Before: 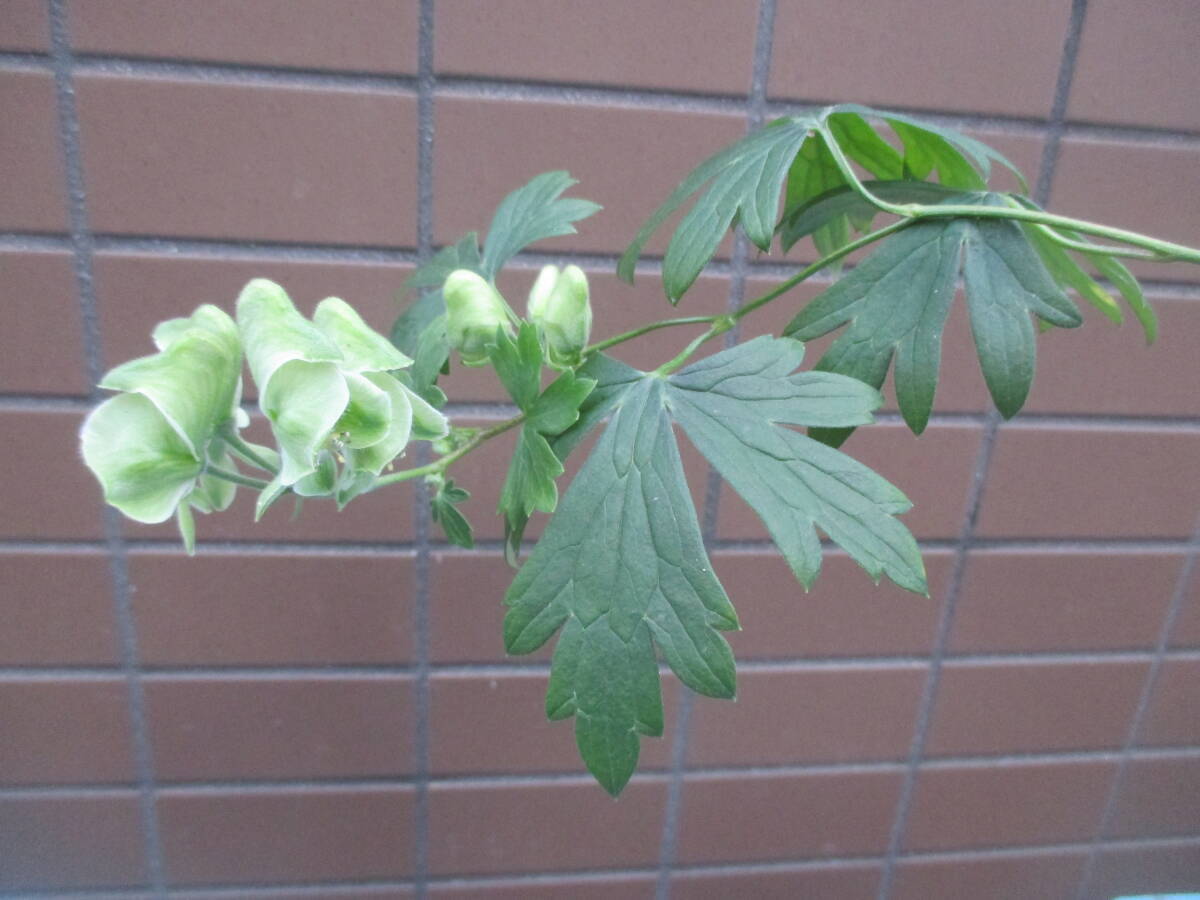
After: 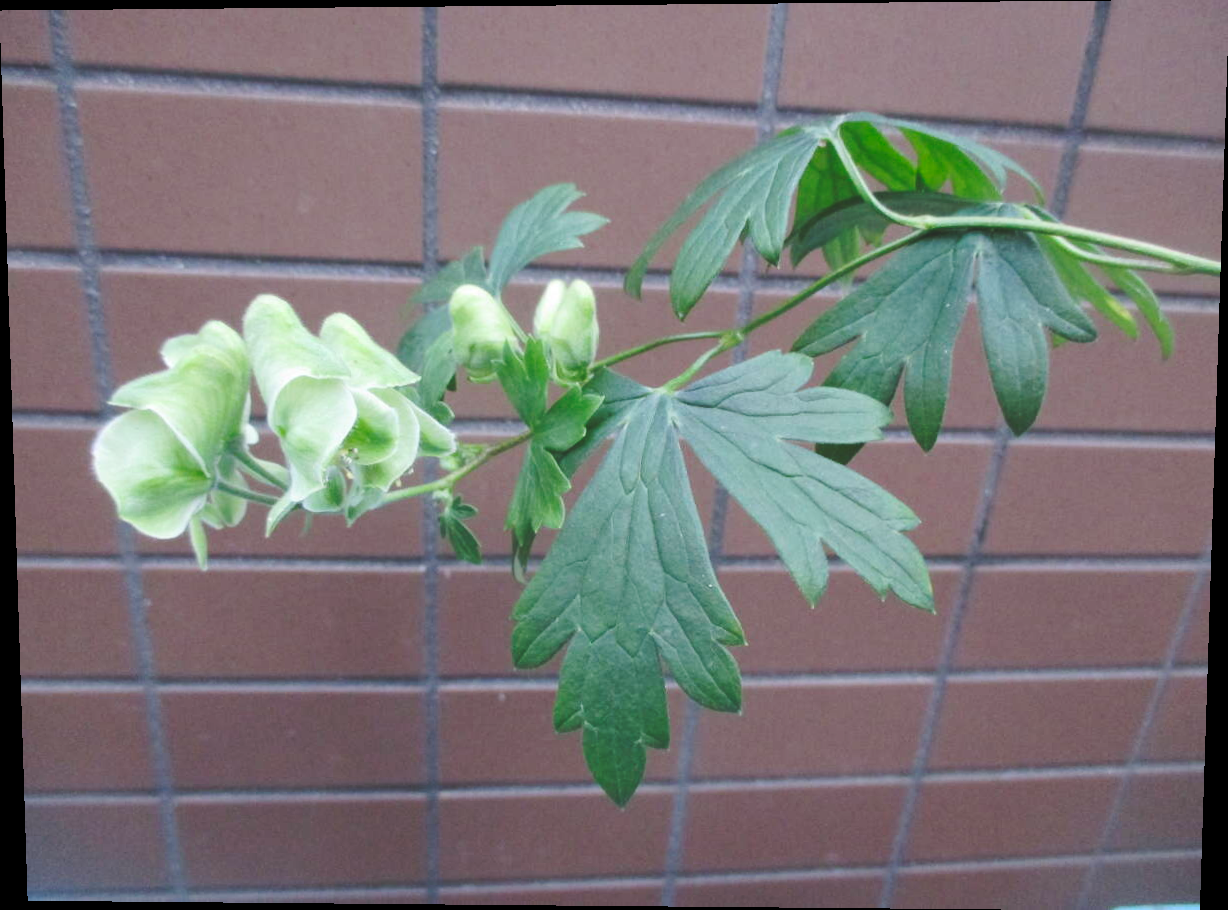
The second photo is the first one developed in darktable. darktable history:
tone curve: curves: ch0 [(0, 0) (0.003, 0.161) (0.011, 0.161) (0.025, 0.161) (0.044, 0.161) (0.069, 0.161) (0.1, 0.161) (0.136, 0.163) (0.177, 0.179) (0.224, 0.207) (0.277, 0.243) (0.335, 0.292) (0.399, 0.361) (0.468, 0.452) (0.543, 0.547) (0.623, 0.638) (0.709, 0.731) (0.801, 0.826) (0.898, 0.911) (1, 1)], preserve colors none
exposure: black level correction 0.005, exposure 0.001 EV, compensate highlight preservation false
rotate and perspective: lens shift (vertical) 0.048, lens shift (horizontal) -0.024, automatic cropping off
